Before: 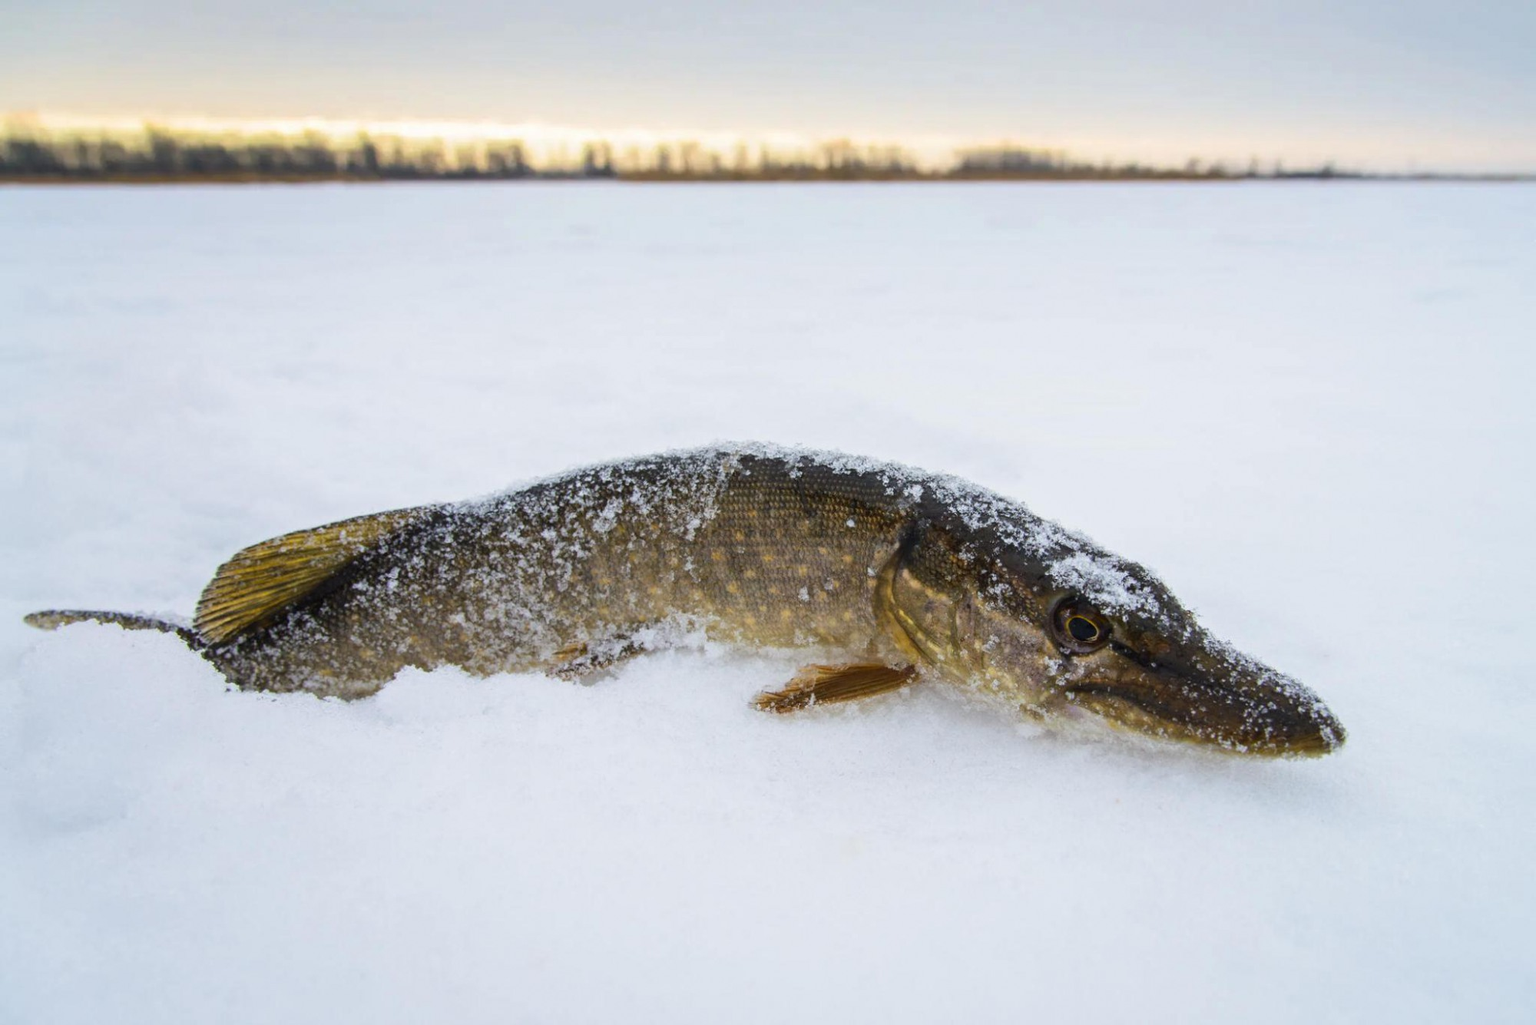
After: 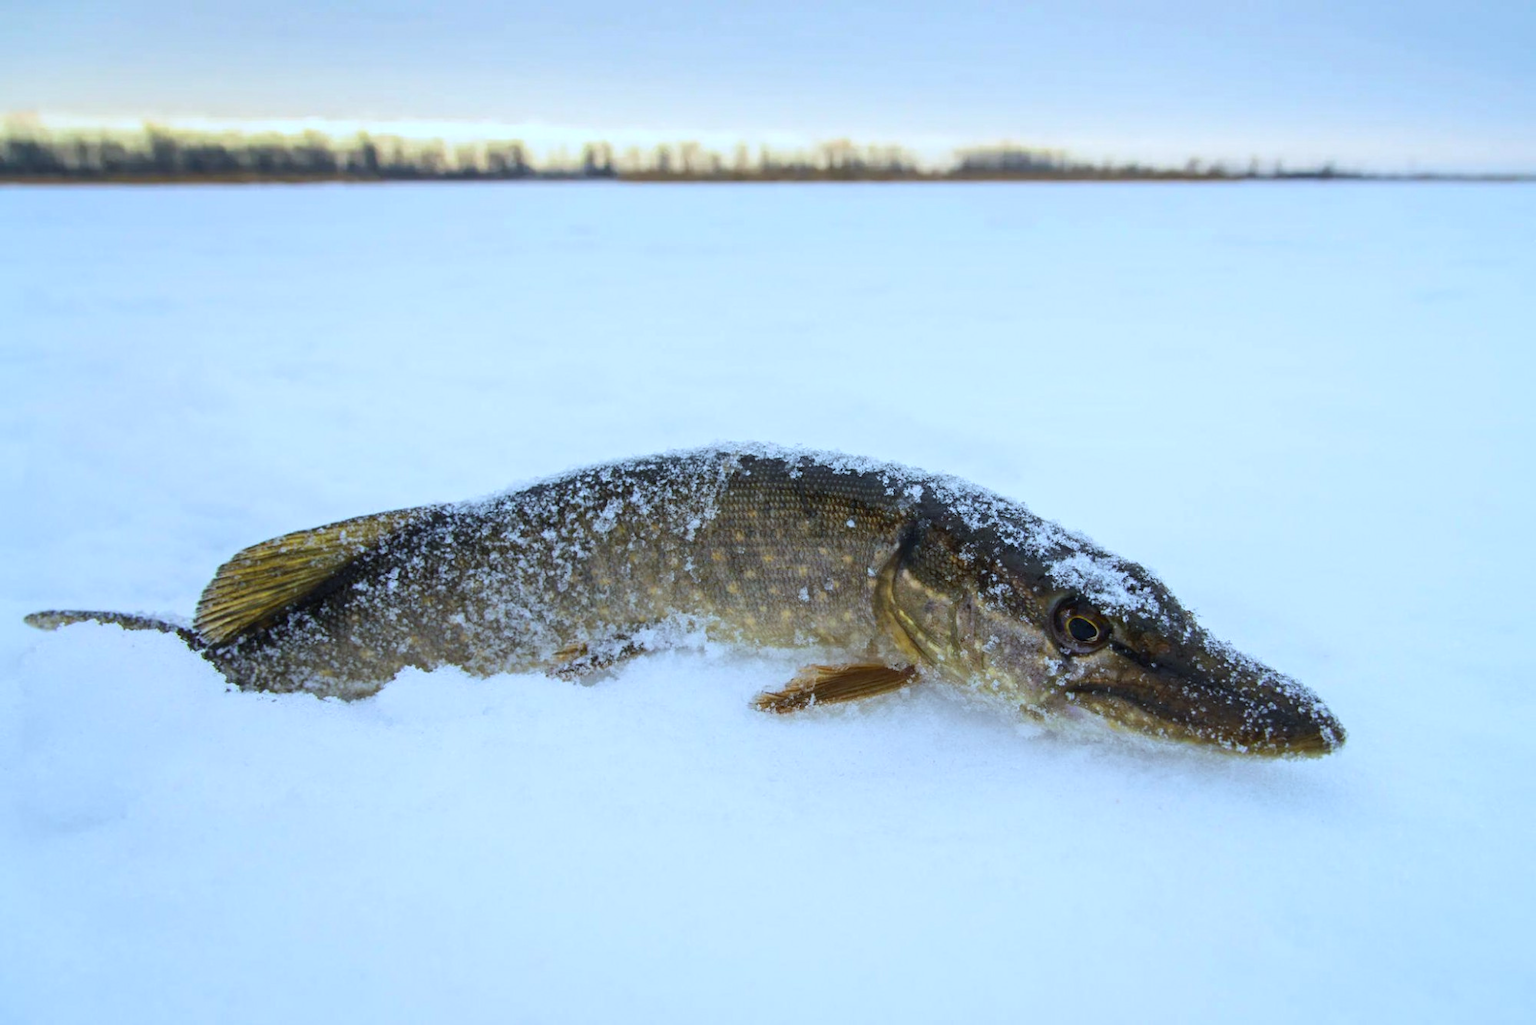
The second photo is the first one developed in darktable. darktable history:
color calibration: illuminant as shot in camera, x 0.384, y 0.38, temperature 3943.03 K
